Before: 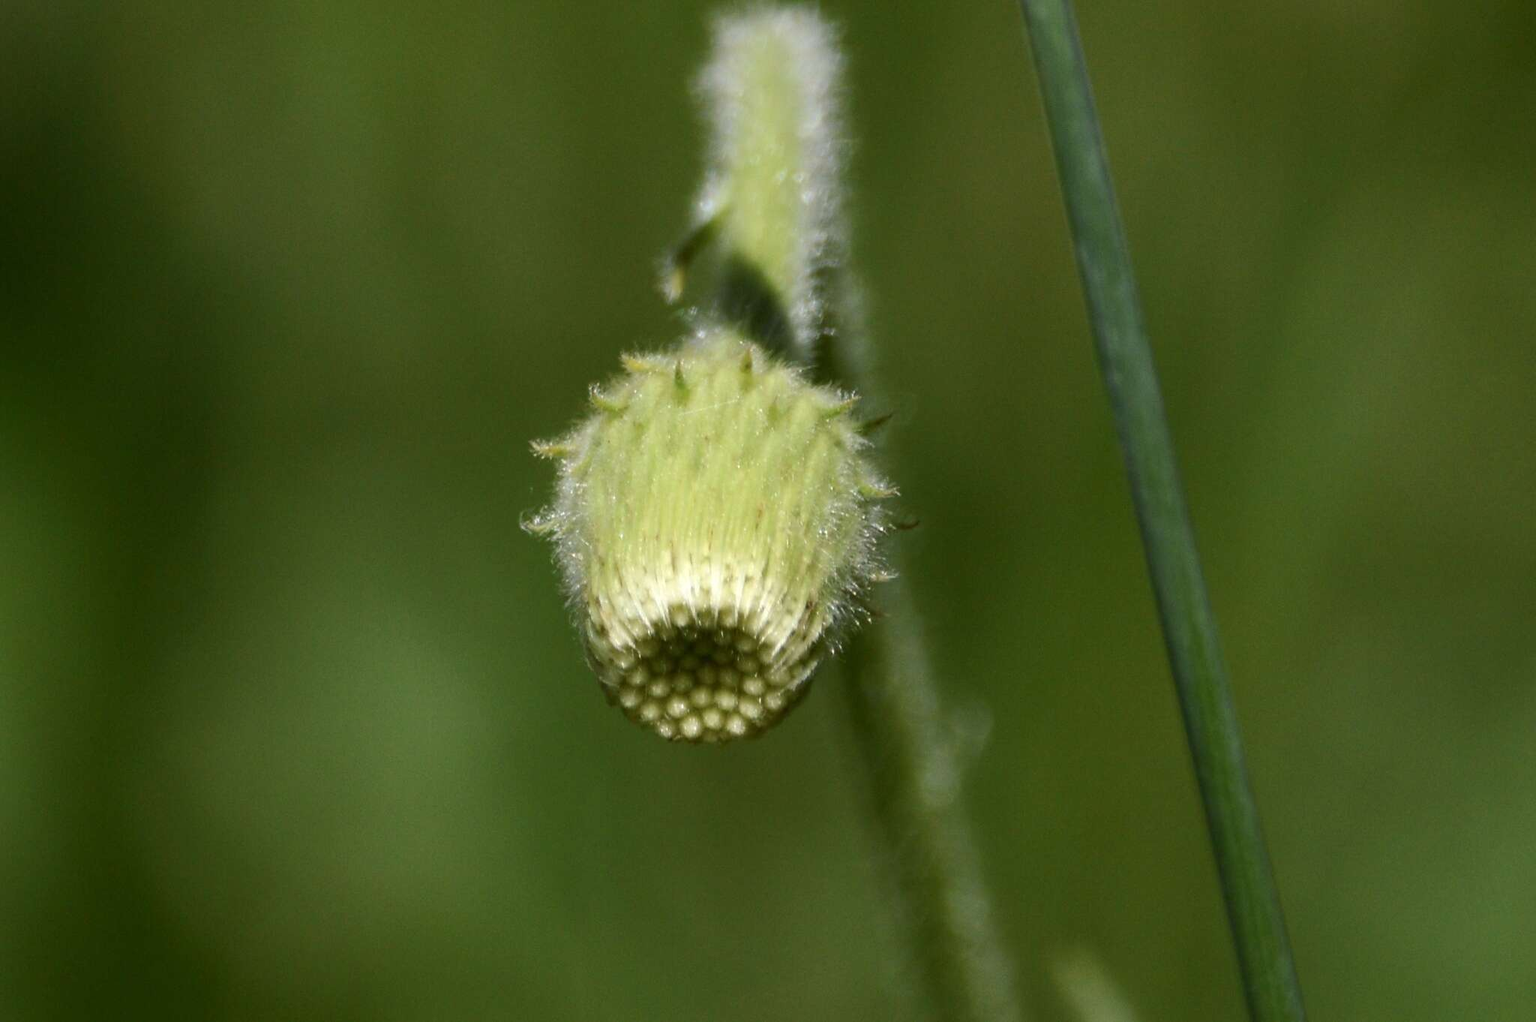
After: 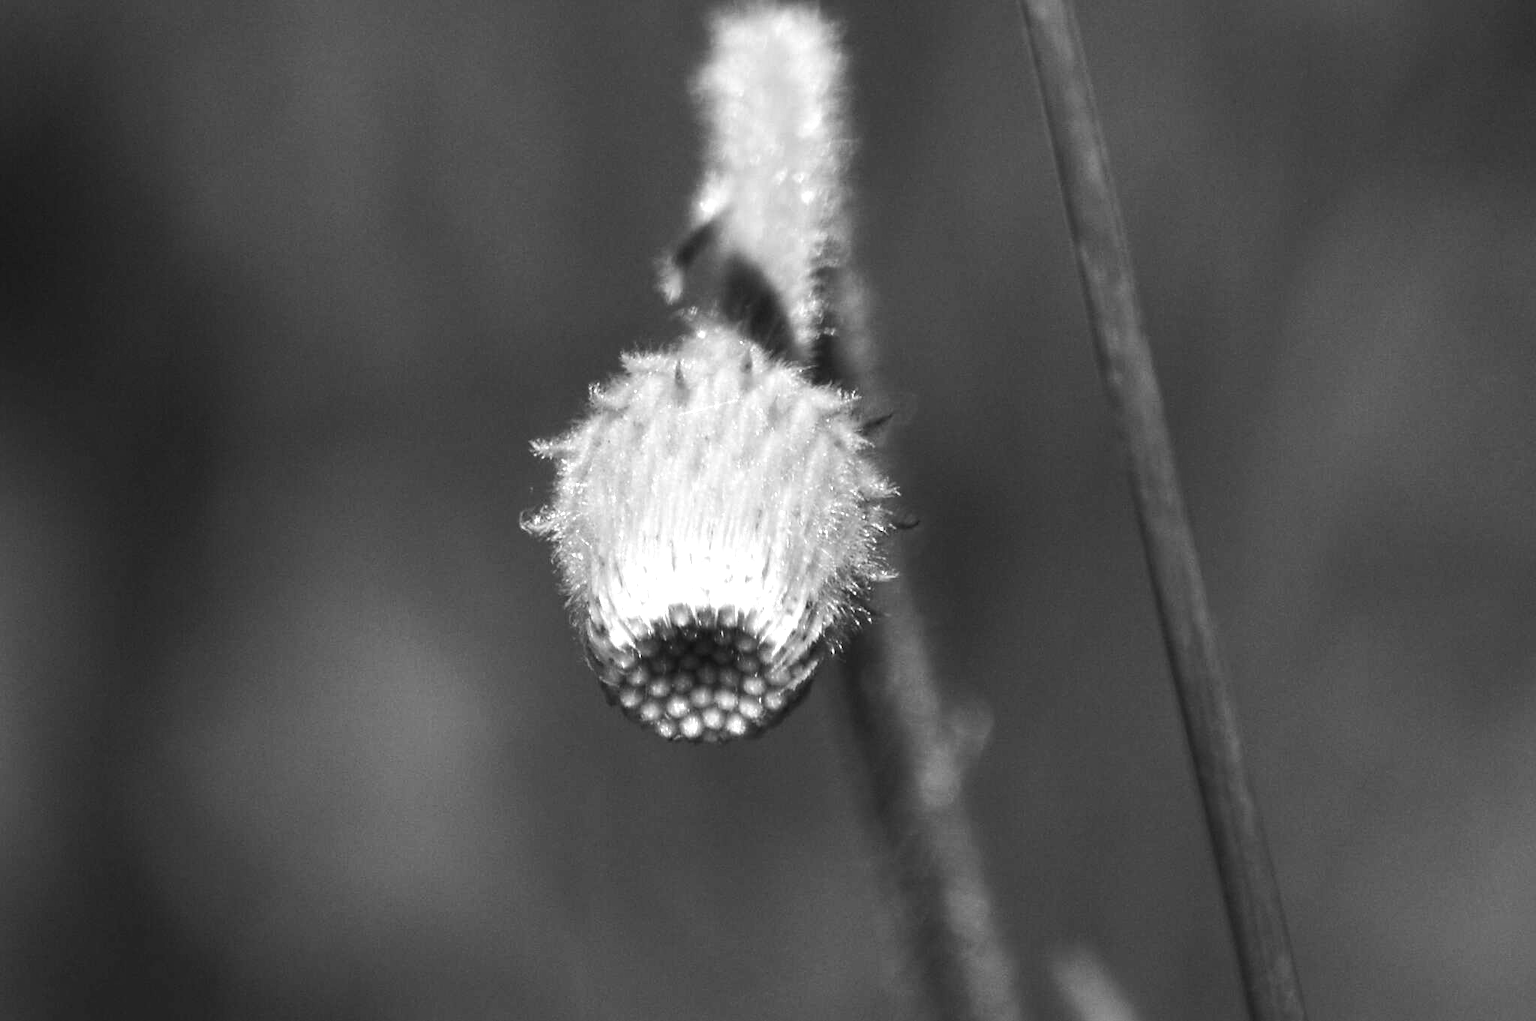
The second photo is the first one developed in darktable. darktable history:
sharpen: amount 0.2
exposure: black level correction 0, exposure 0.7 EV, compensate exposure bias true, compensate highlight preservation false
tone equalizer: -8 EV -0.417 EV, -7 EV -0.389 EV, -6 EV -0.333 EV, -5 EV -0.222 EV, -3 EV 0.222 EV, -2 EV 0.333 EV, -1 EV 0.389 EV, +0 EV 0.417 EV, edges refinement/feathering 500, mask exposure compensation -1.57 EV, preserve details no
color calibration: output gray [0.21, 0.42, 0.37, 0], gray › normalize channels true, illuminant same as pipeline (D50), adaptation XYZ, x 0.346, y 0.359, gamut compression 0
